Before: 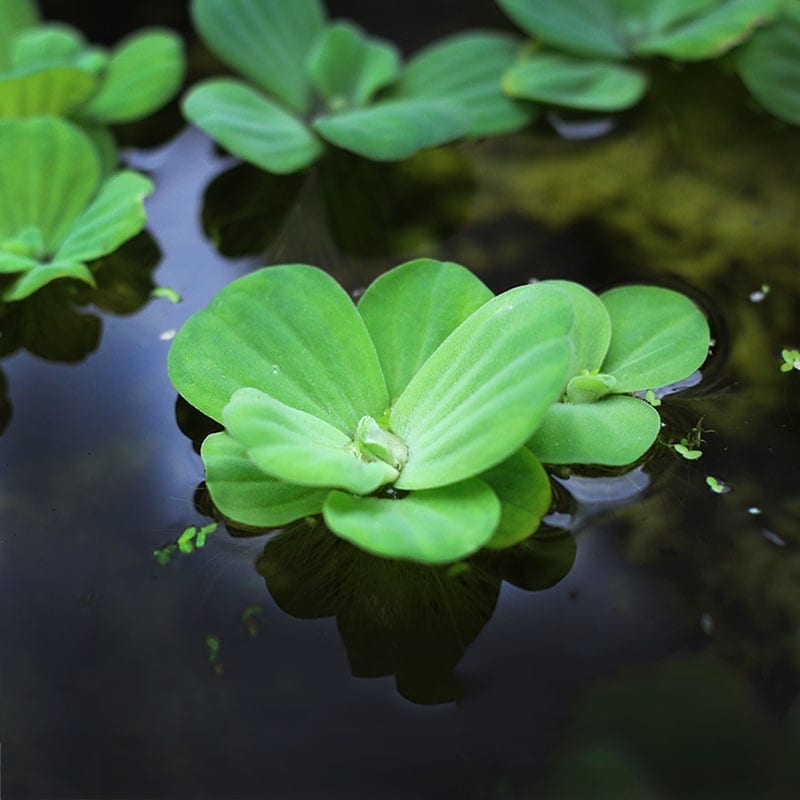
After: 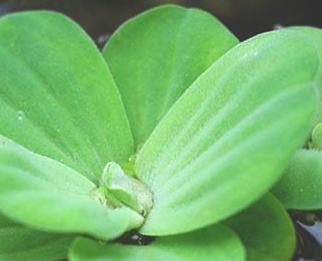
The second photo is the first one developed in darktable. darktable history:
exposure: black level correction -0.026, compensate highlight preservation false
crop: left 31.895%, top 31.86%, right 27.796%, bottom 35.506%
